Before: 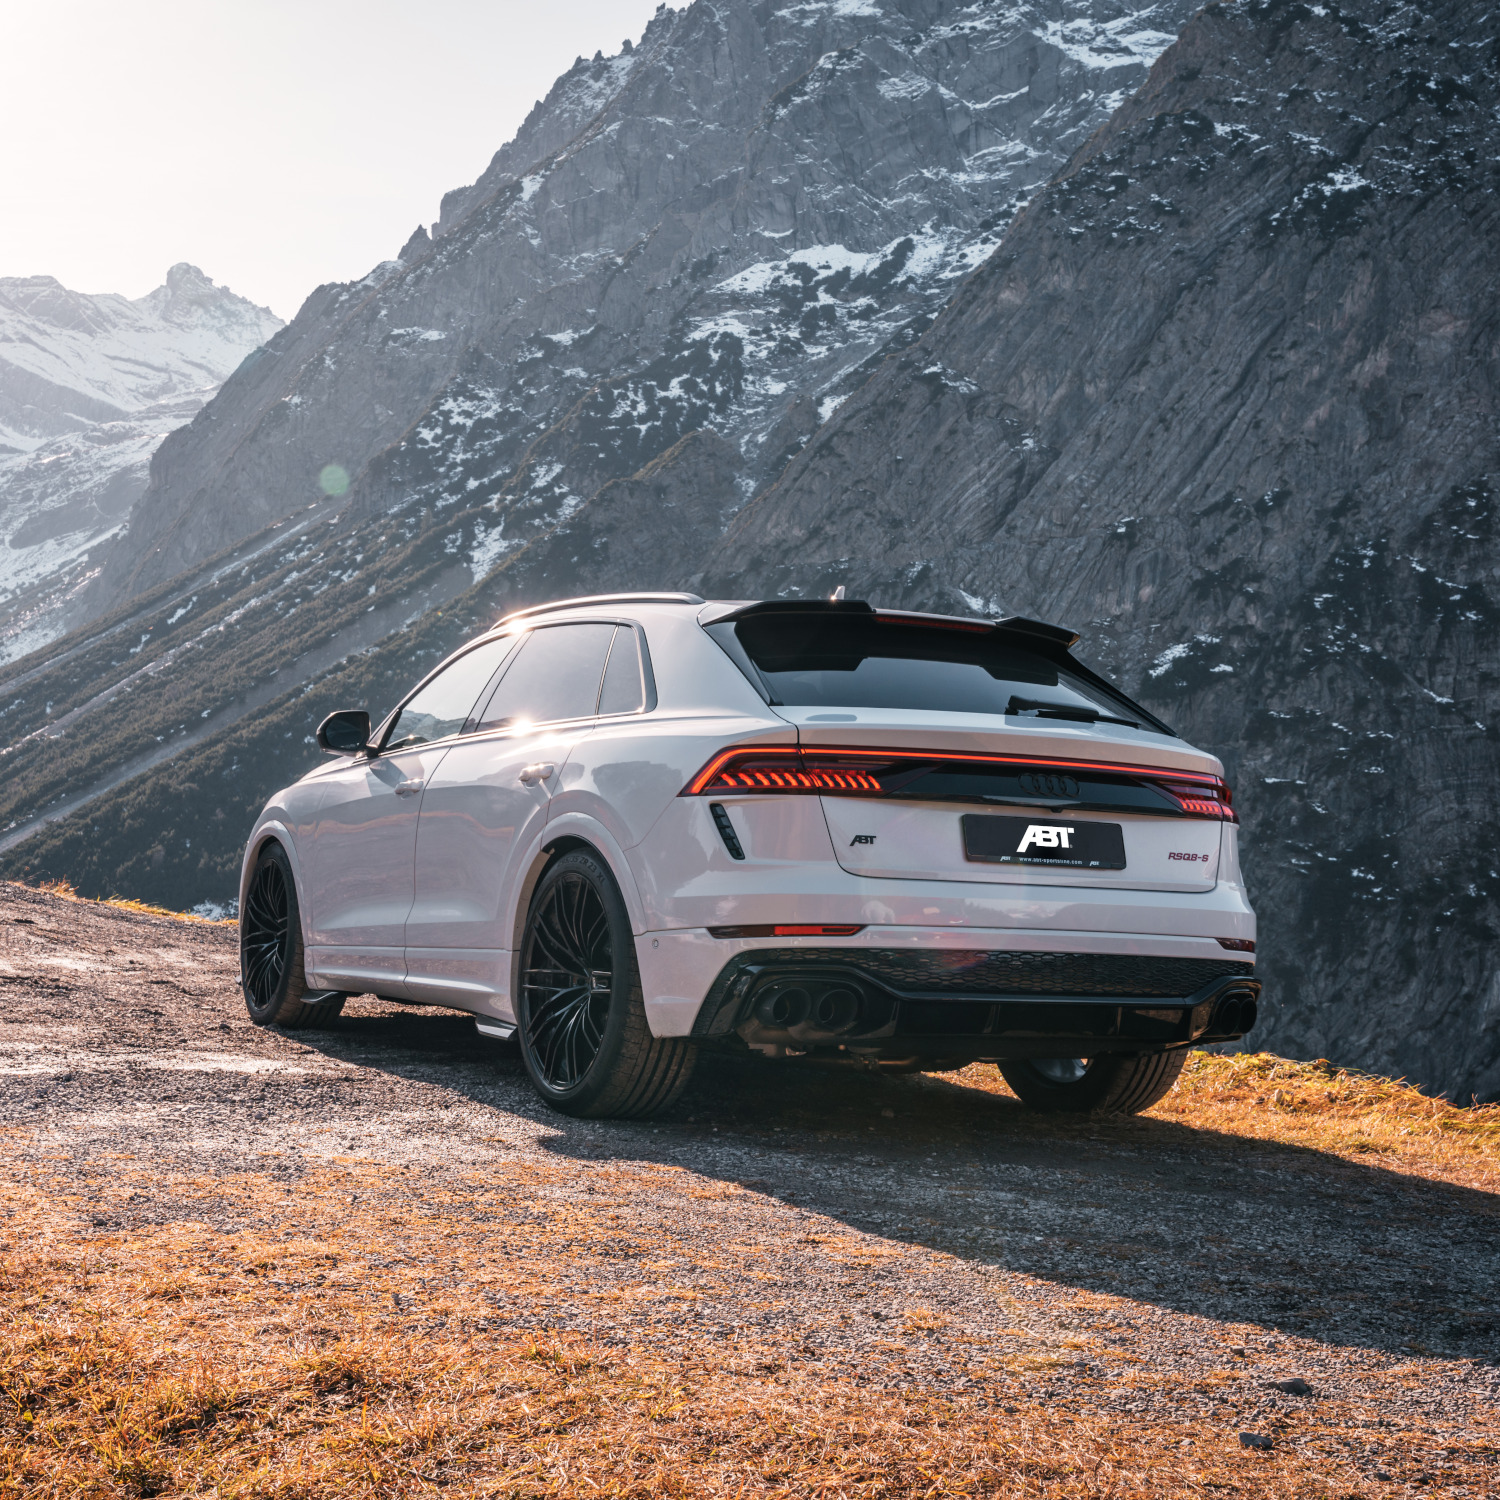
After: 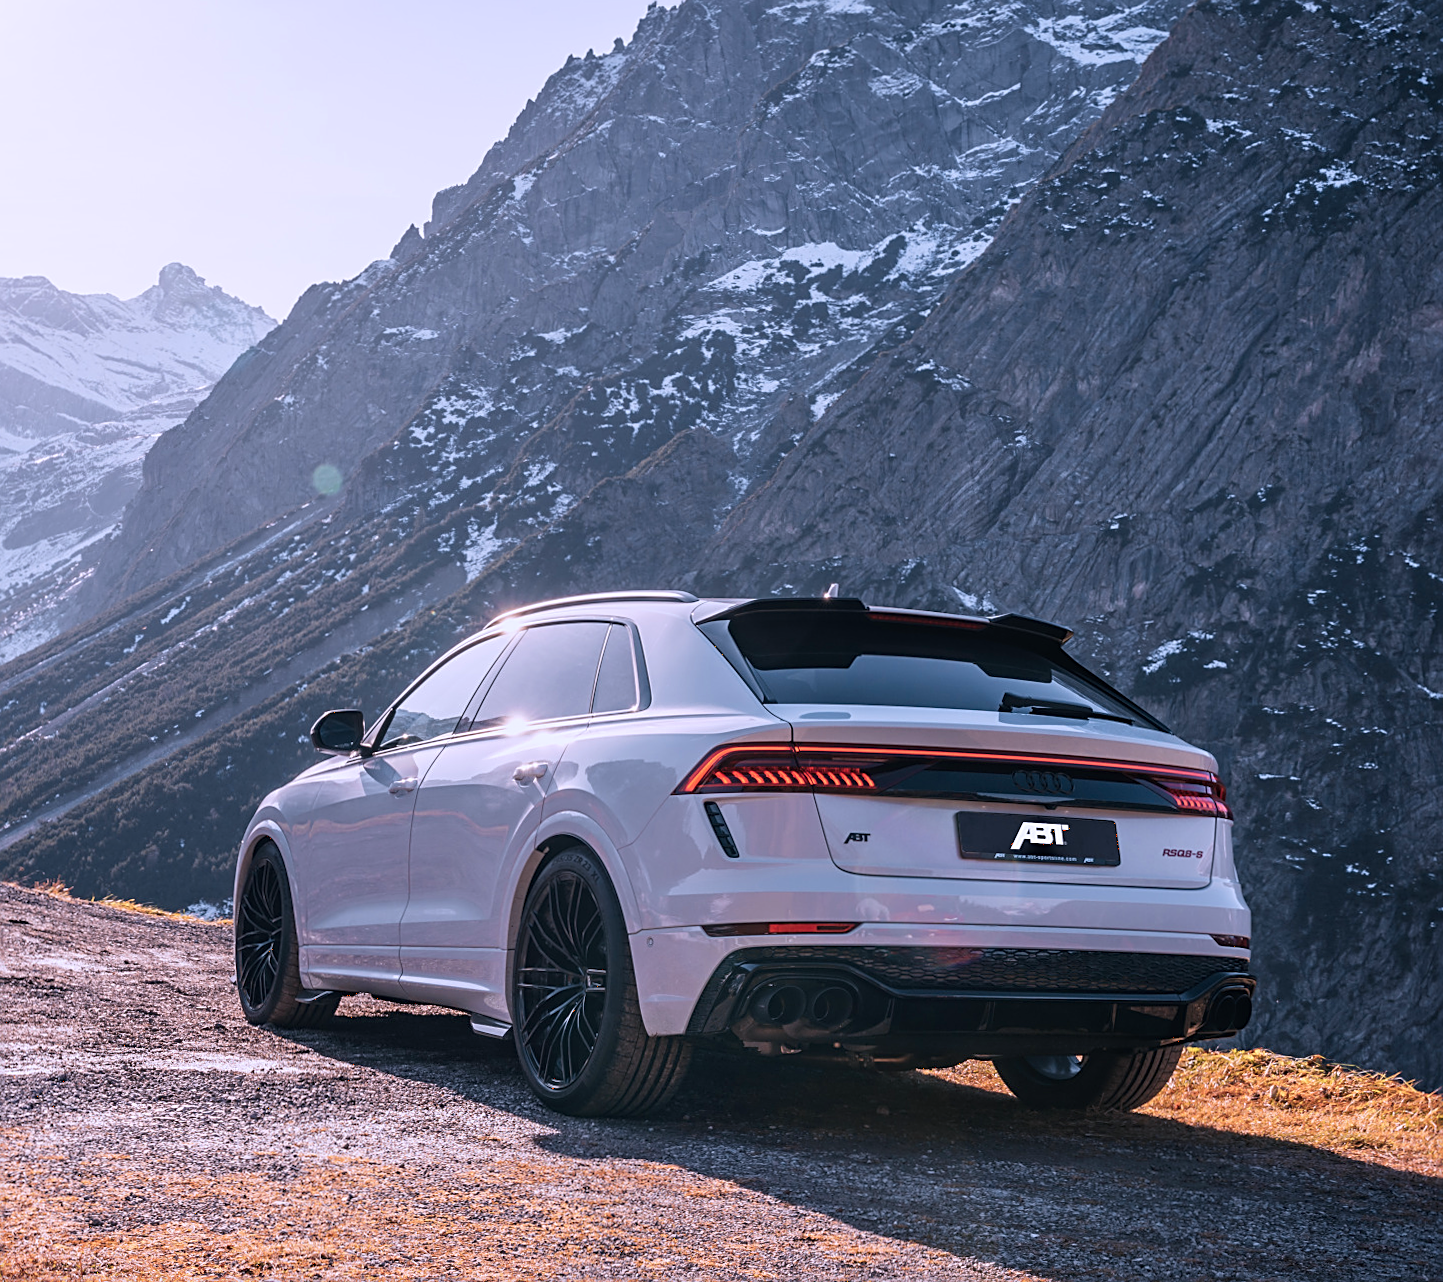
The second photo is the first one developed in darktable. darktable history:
crop and rotate: angle 0.2°, left 0.275%, right 3.127%, bottom 14.18%
color calibration: output R [0.999, 0.026, -0.11, 0], output G [-0.019, 1.037, -0.099, 0], output B [0.022, -0.023, 0.902, 0], illuminant custom, x 0.367, y 0.392, temperature 4437.75 K, clip negative RGB from gamut false
exposure: exposure -0.021 EV, compensate highlight preservation false
sharpen: amount 0.575
